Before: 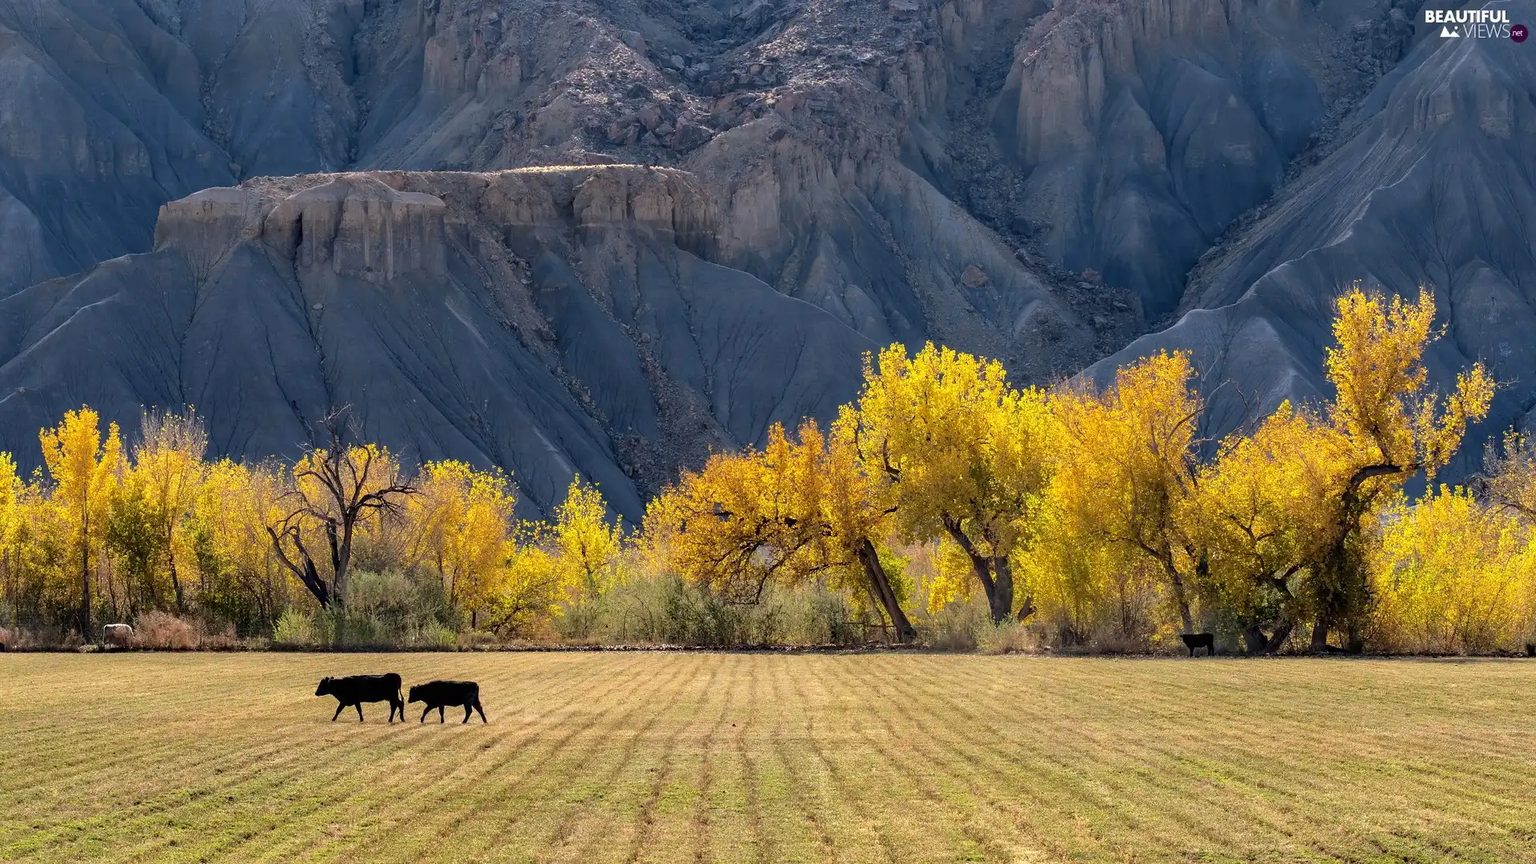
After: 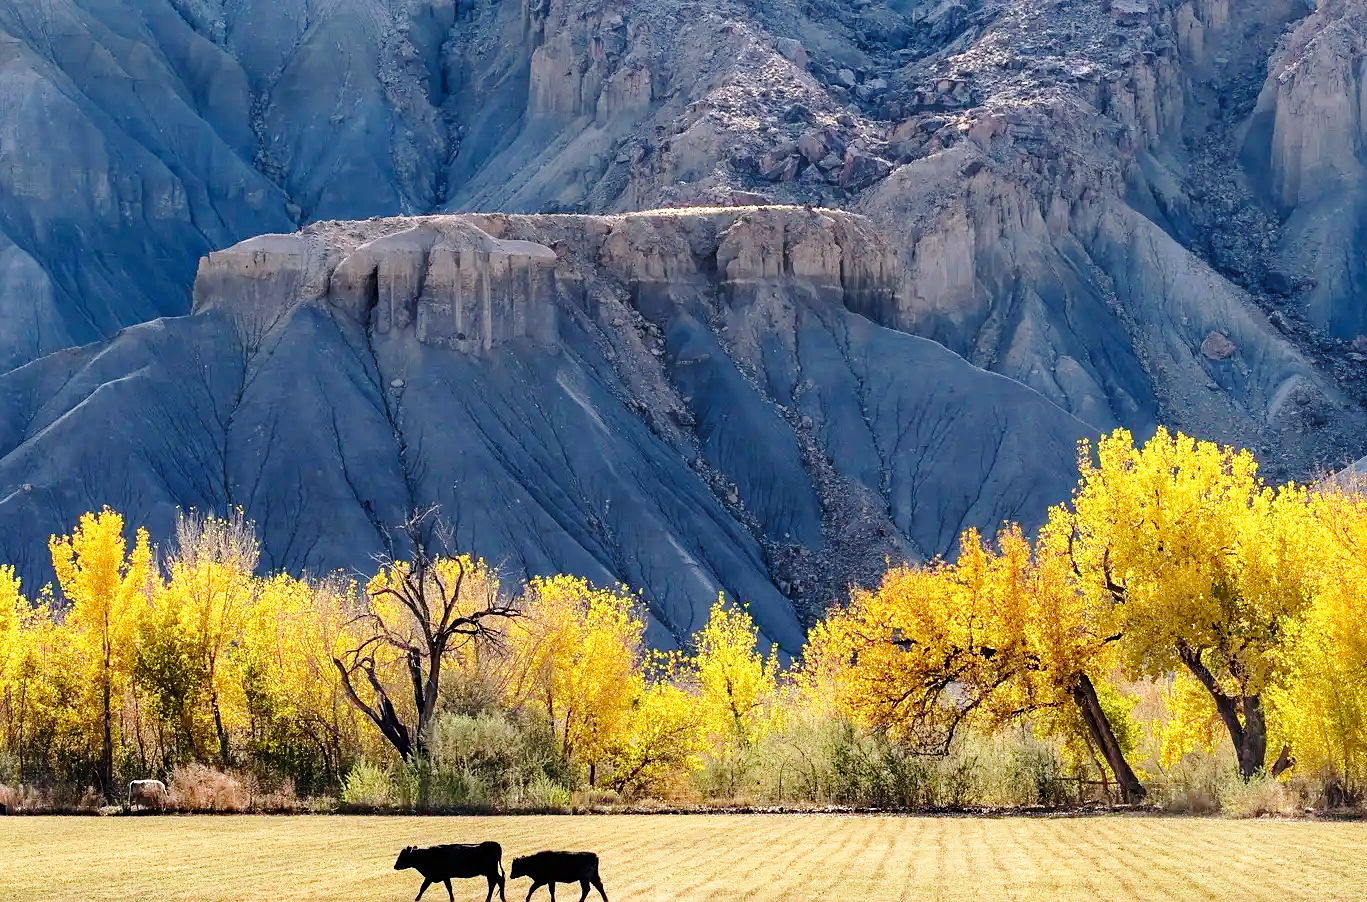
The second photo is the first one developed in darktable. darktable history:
crop: right 28.778%, bottom 16.39%
sharpen: amount 0.204
base curve: curves: ch0 [(0, 0) (0.028, 0.03) (0.121, 0.232) (0.46, 0.748) (0.859, 0.968) (1, 1)], preserve colors none
